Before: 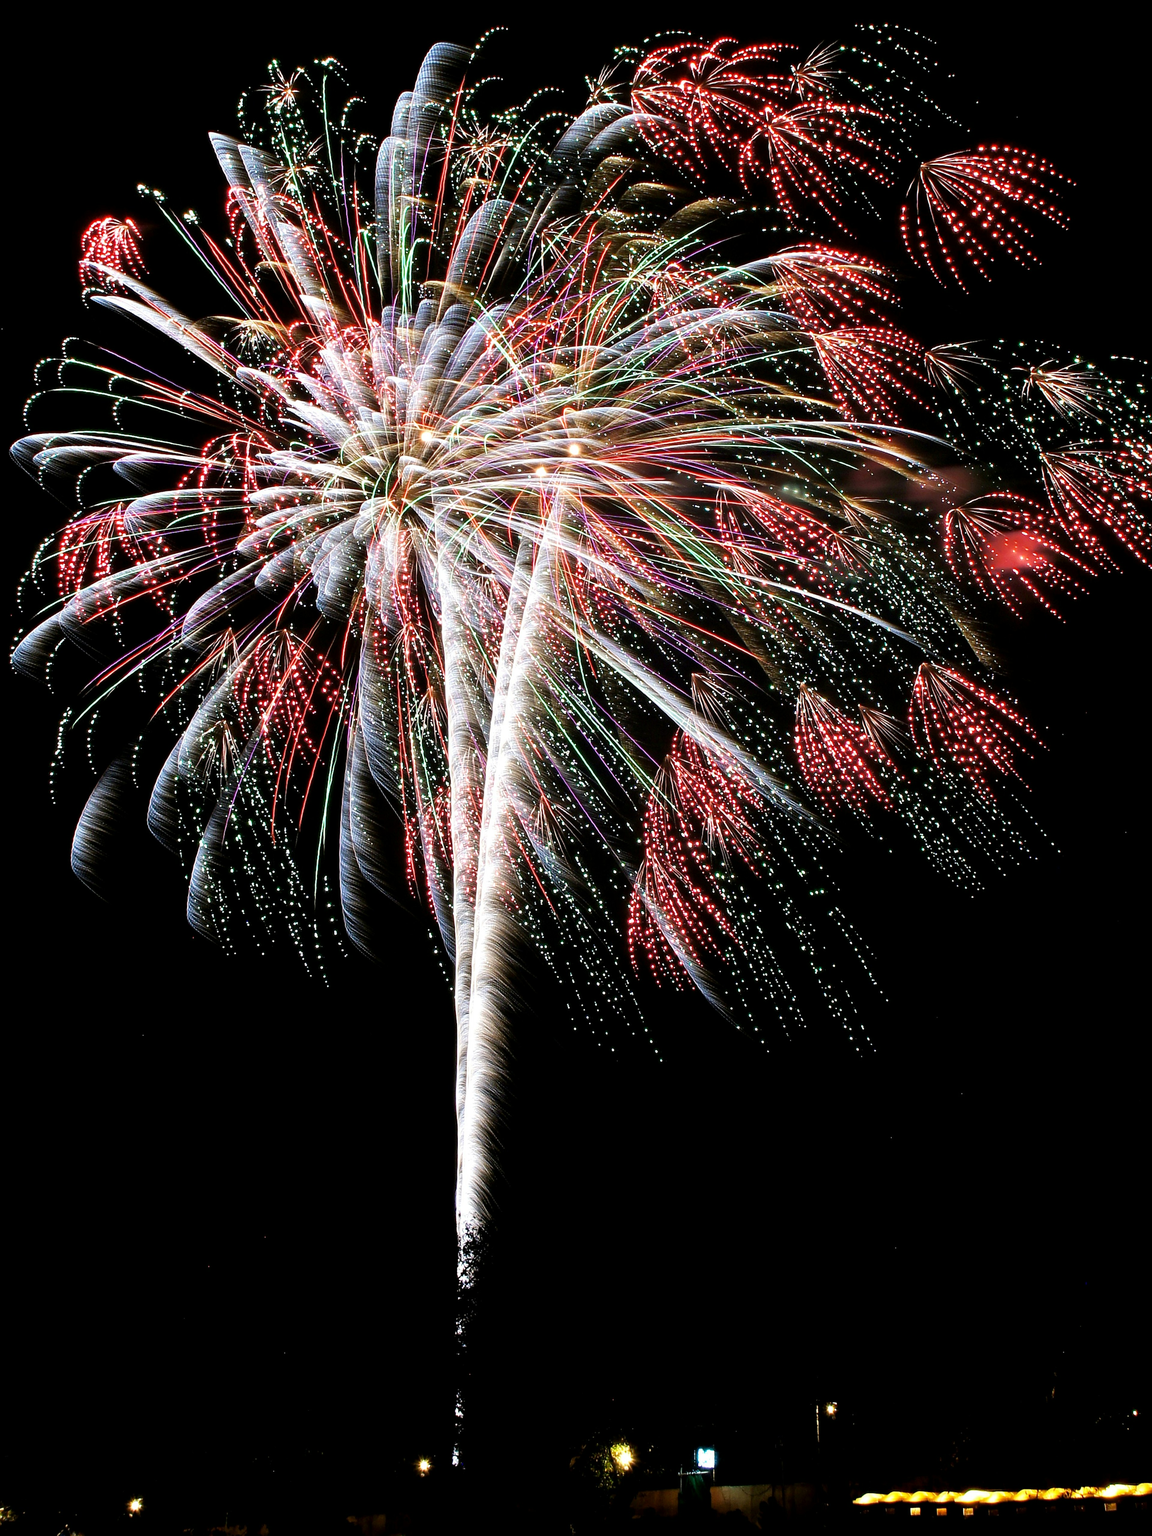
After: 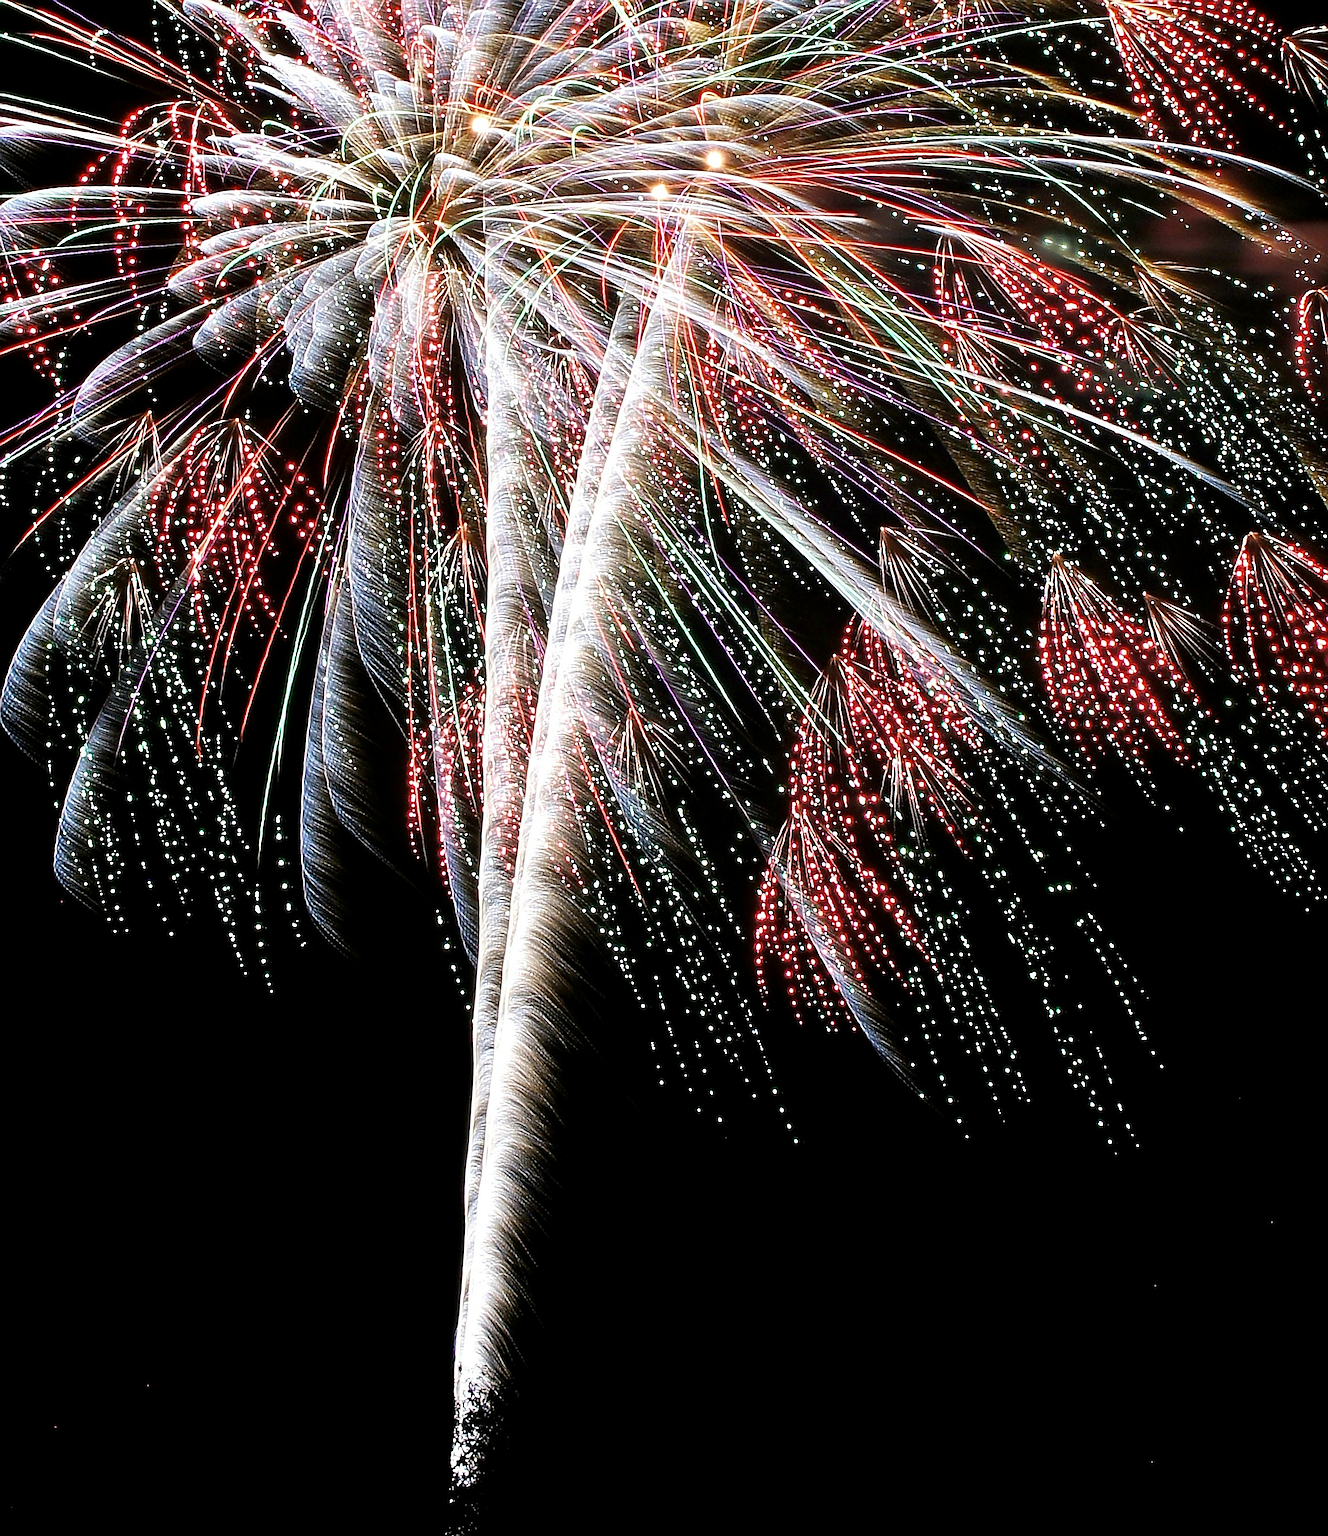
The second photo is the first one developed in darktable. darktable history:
sharpen: radius 1.4, amount 1.25, threshold 0.7
crop and rotate: angle -3.37°, left 9.79%, top 20.73%, right 12.42%, bottom 11.82%
